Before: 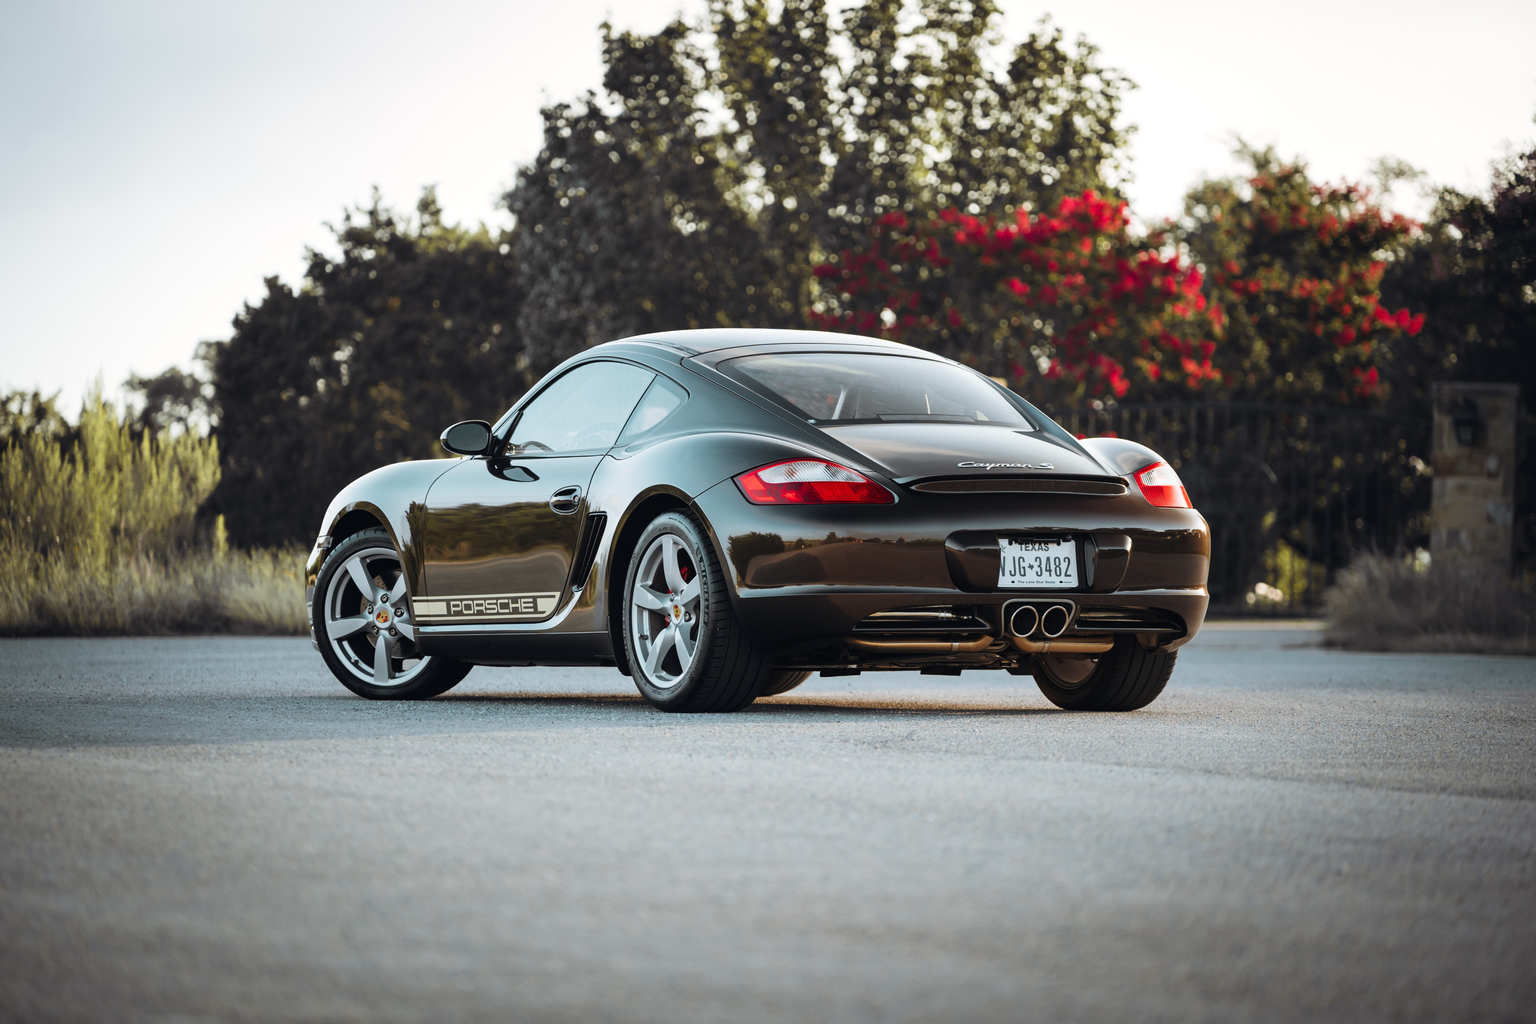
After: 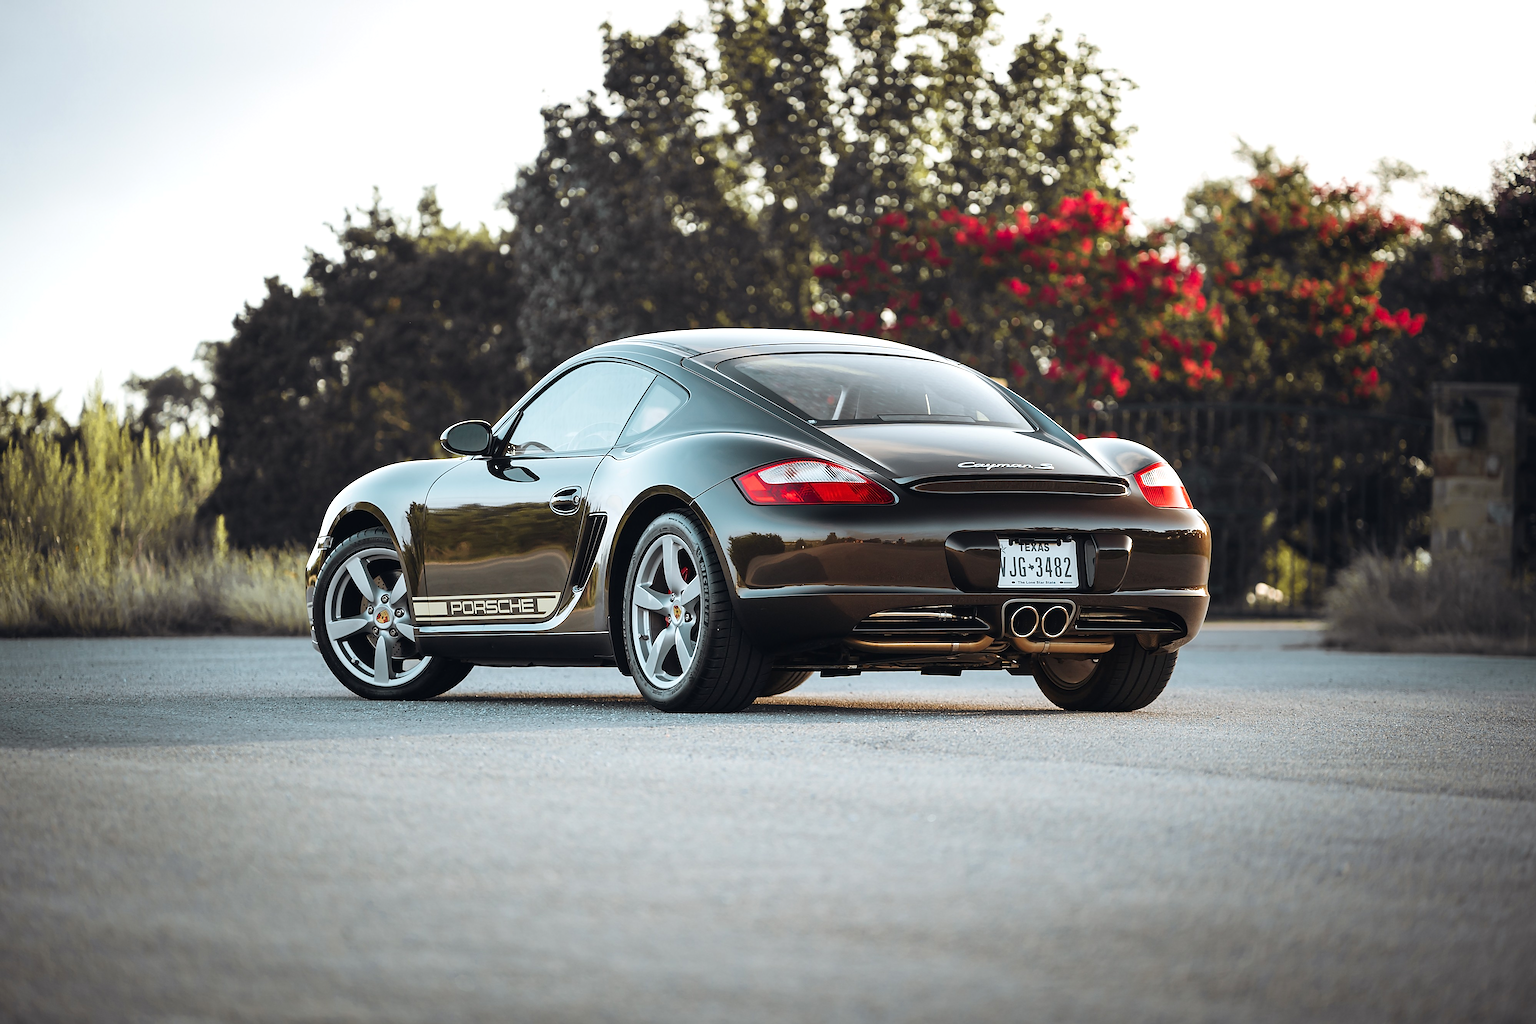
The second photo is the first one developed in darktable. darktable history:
sharpen: radius 1.4, amount 1.25, threshold 0.7
exposure: exposure 0.207 EV, compensate highlight preservation false
